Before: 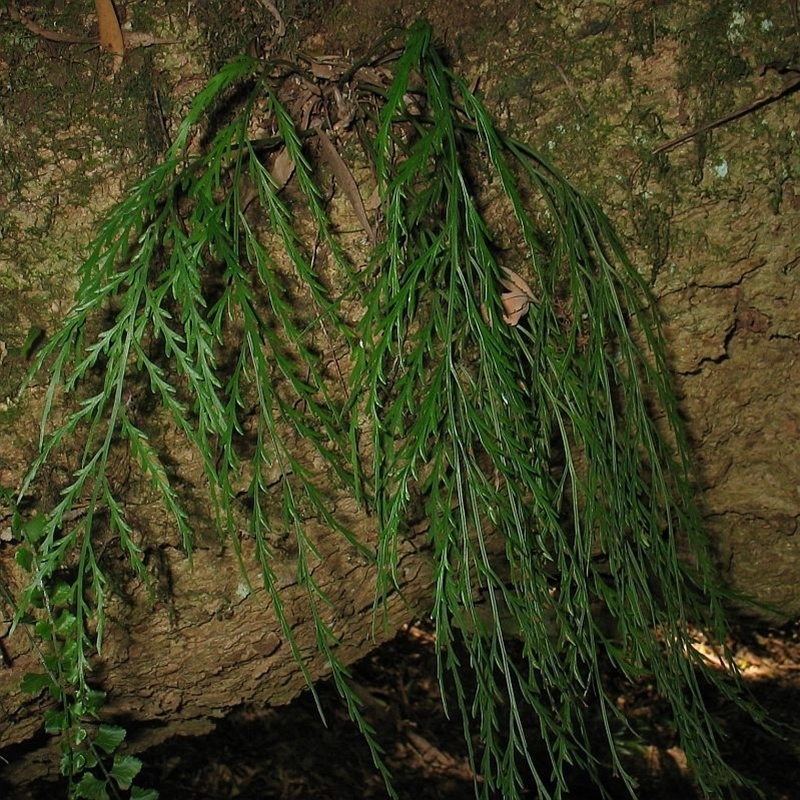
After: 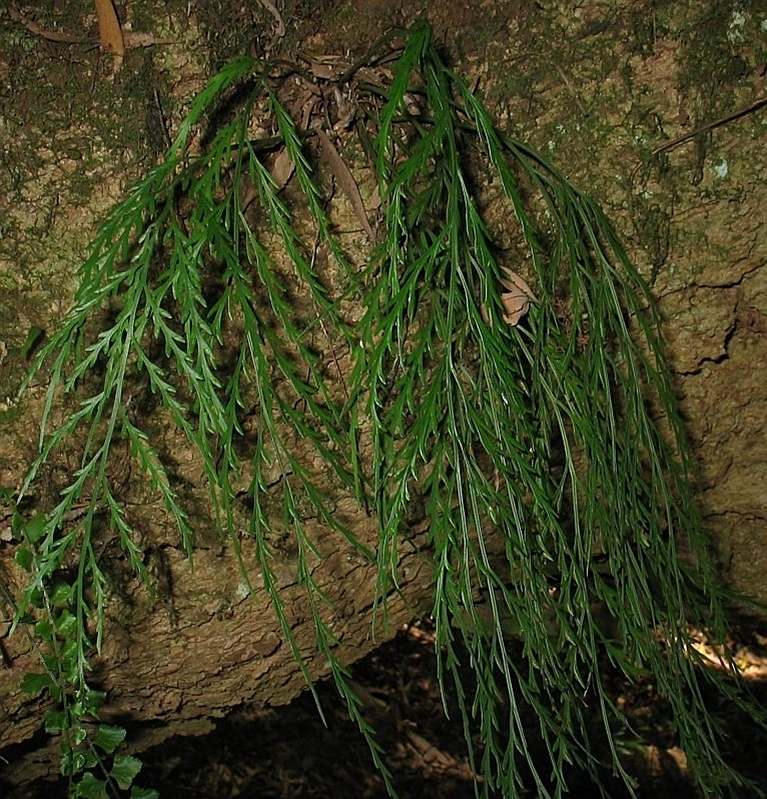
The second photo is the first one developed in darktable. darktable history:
shadows and highlights: shadows 2.91, highlights -17.4, soften with gaussian
crop: right 4.002%, bottom 0.049%
sharpen: amount 0.203
